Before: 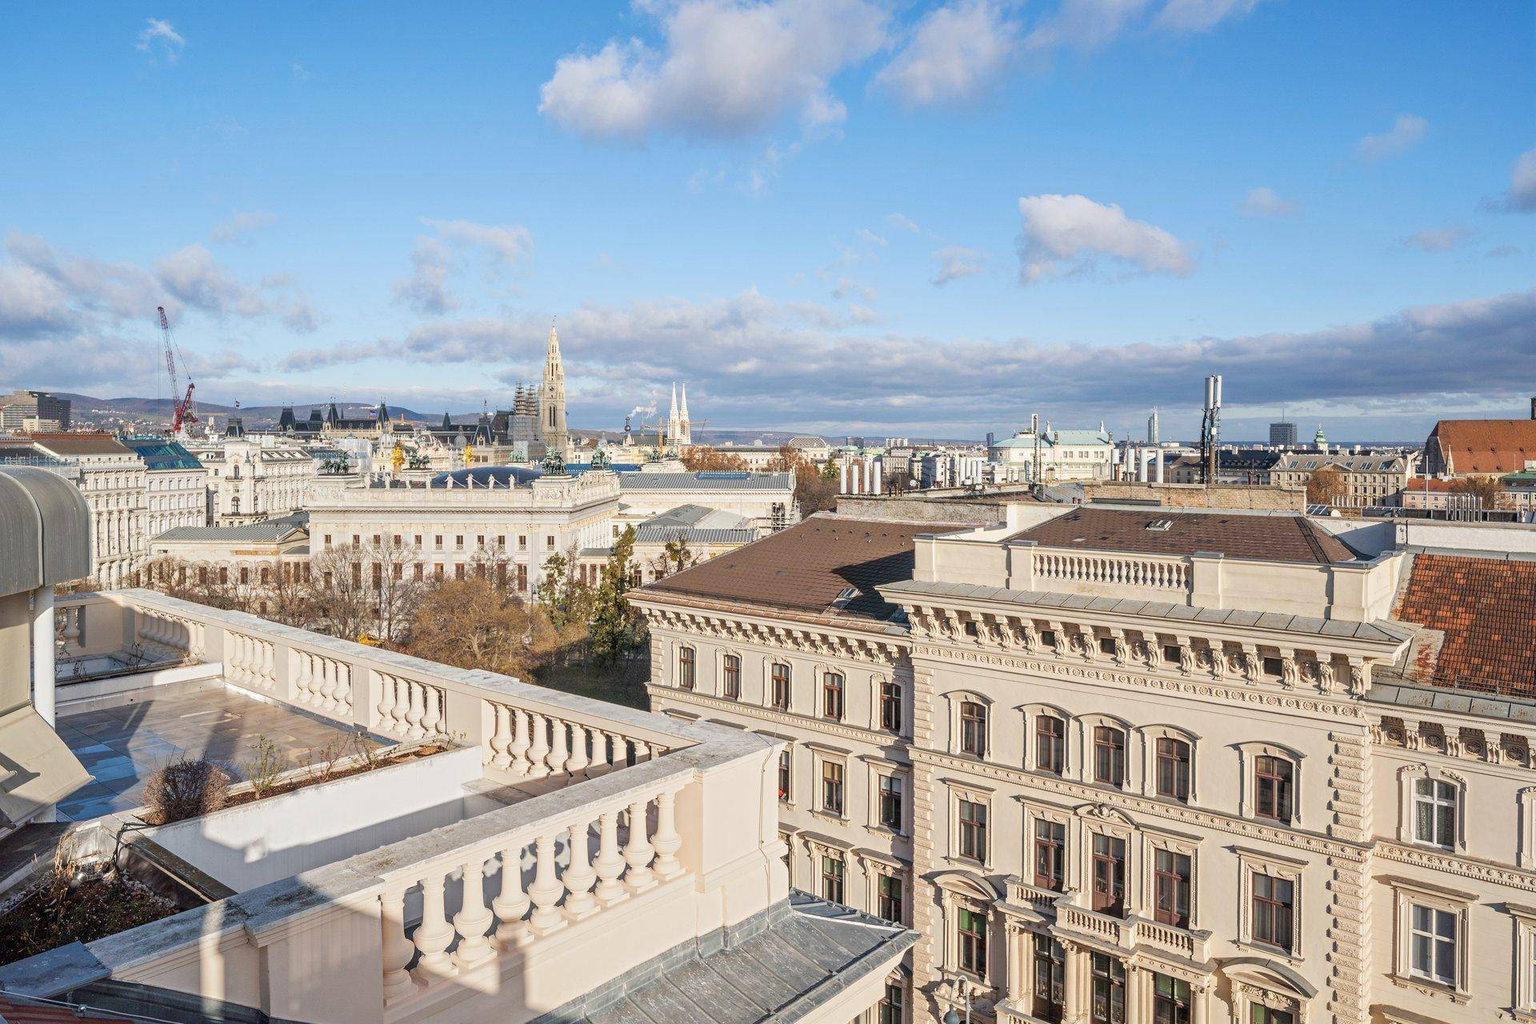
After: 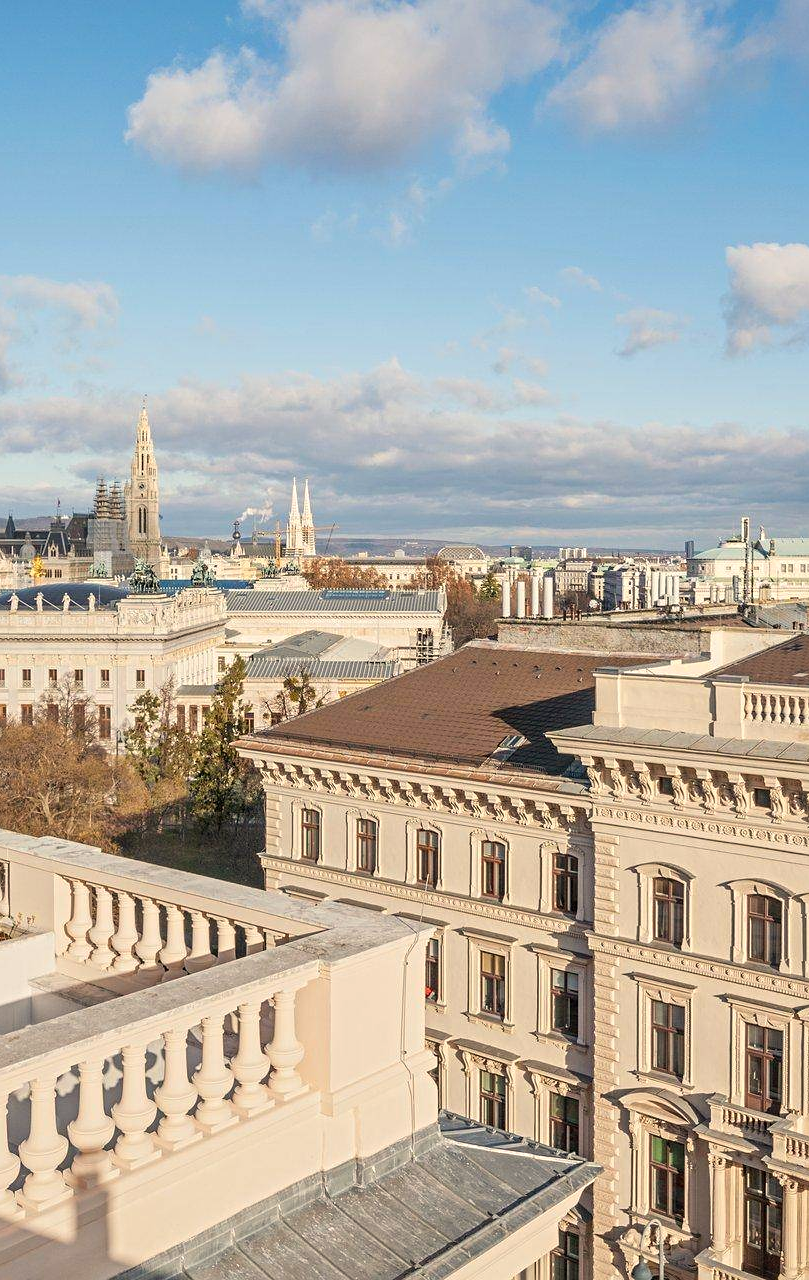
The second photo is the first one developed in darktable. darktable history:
white balance: red 1.045, blue 0.932
sharpen: amount 0.2
crop: left 28.583%, right 29.231%
